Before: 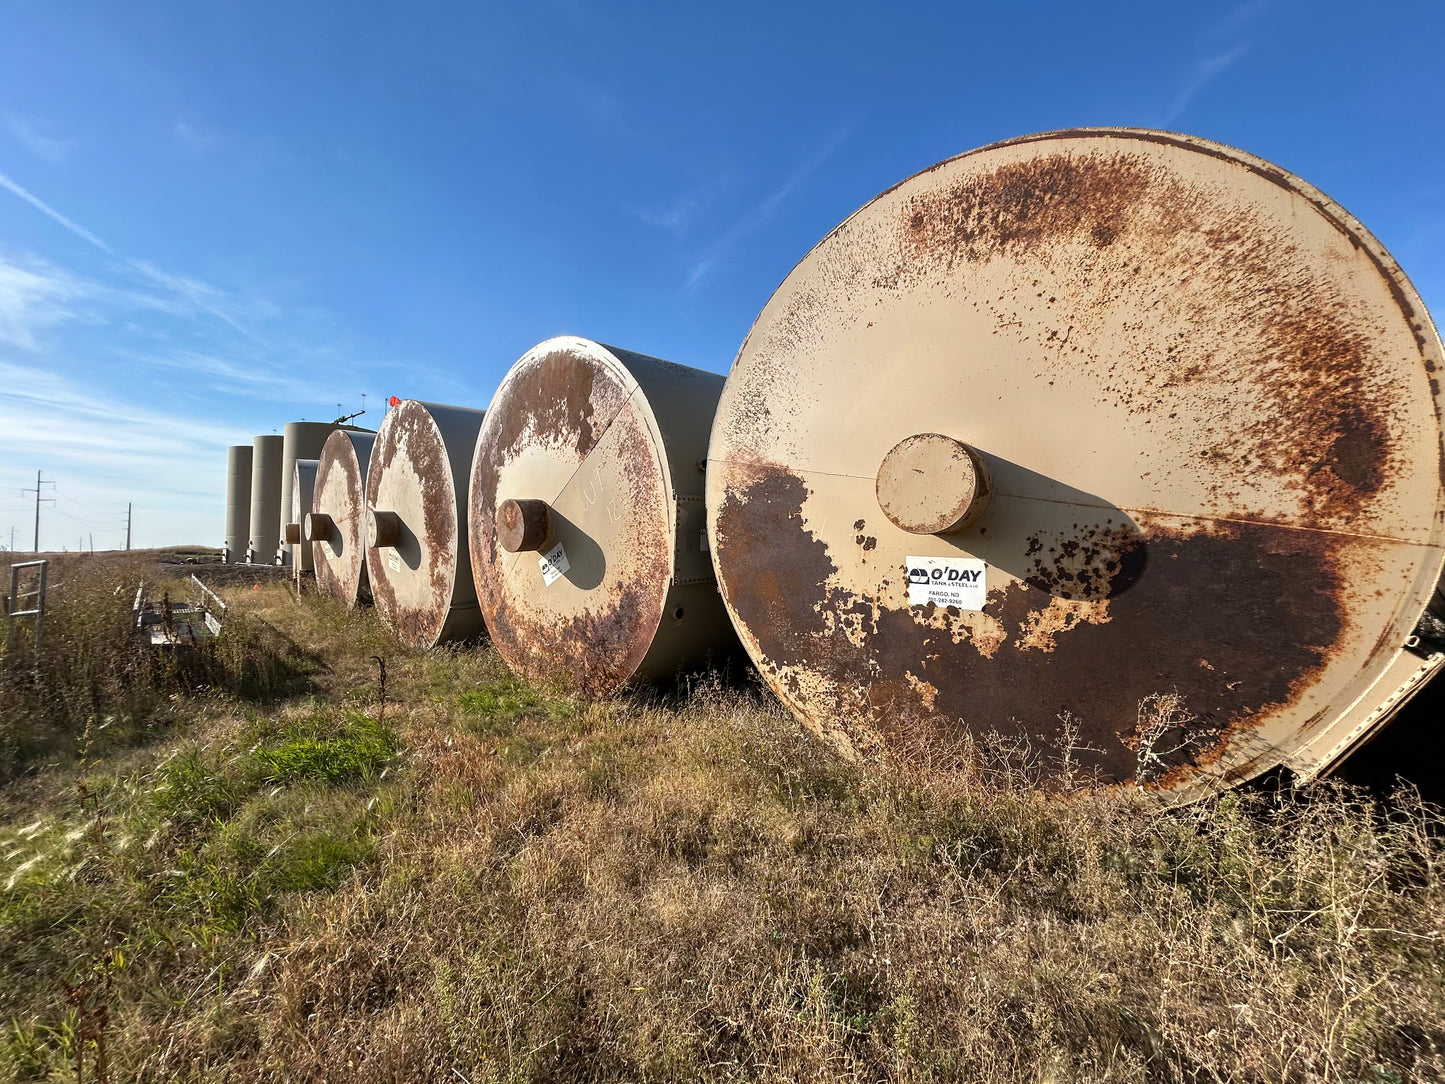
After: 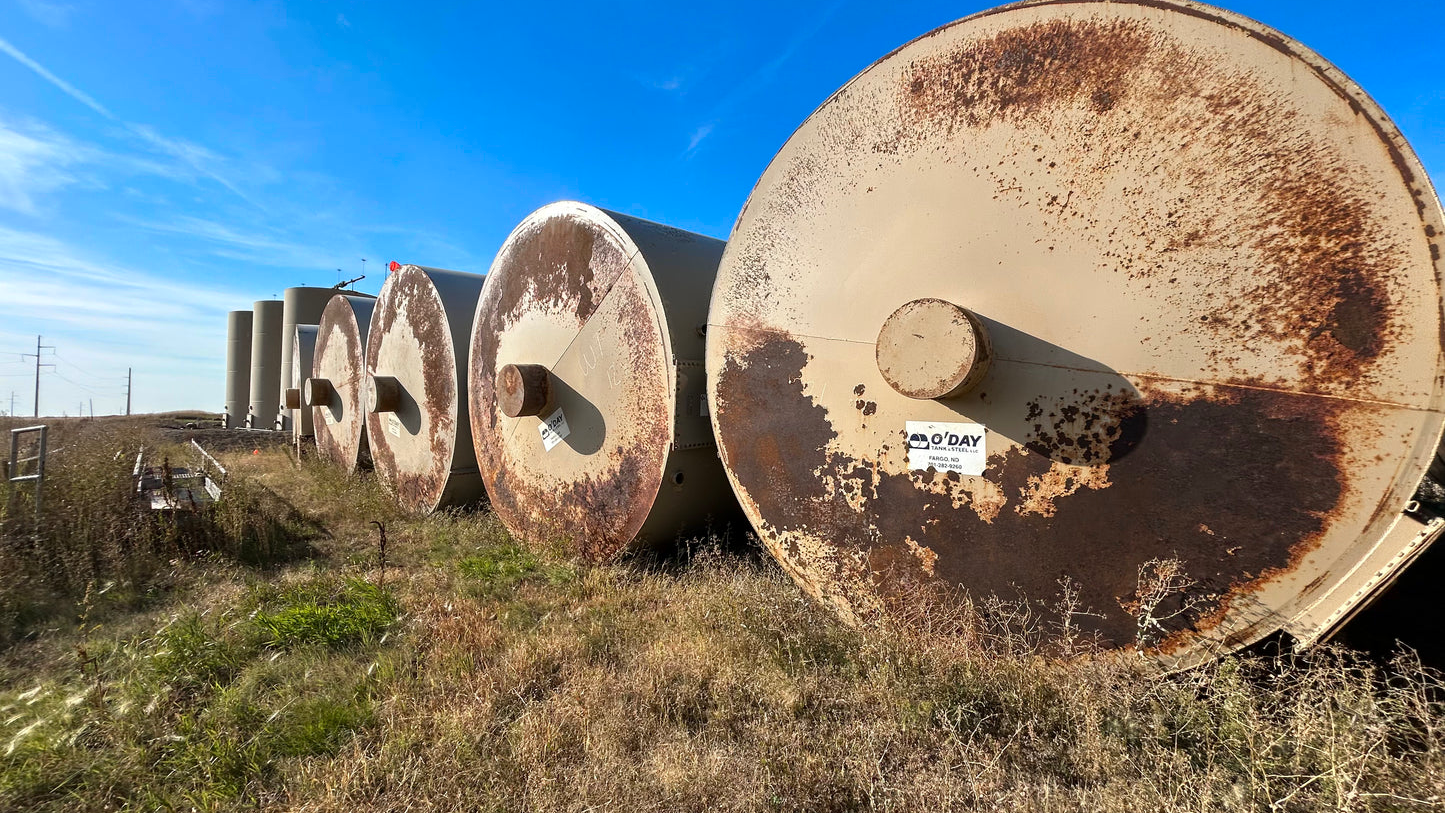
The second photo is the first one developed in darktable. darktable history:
crop and rotate: top 12.5%, bottom 12.5%
color zones: curves: ch1 [(0.25, 0.5) (0.747, 0.71)]
